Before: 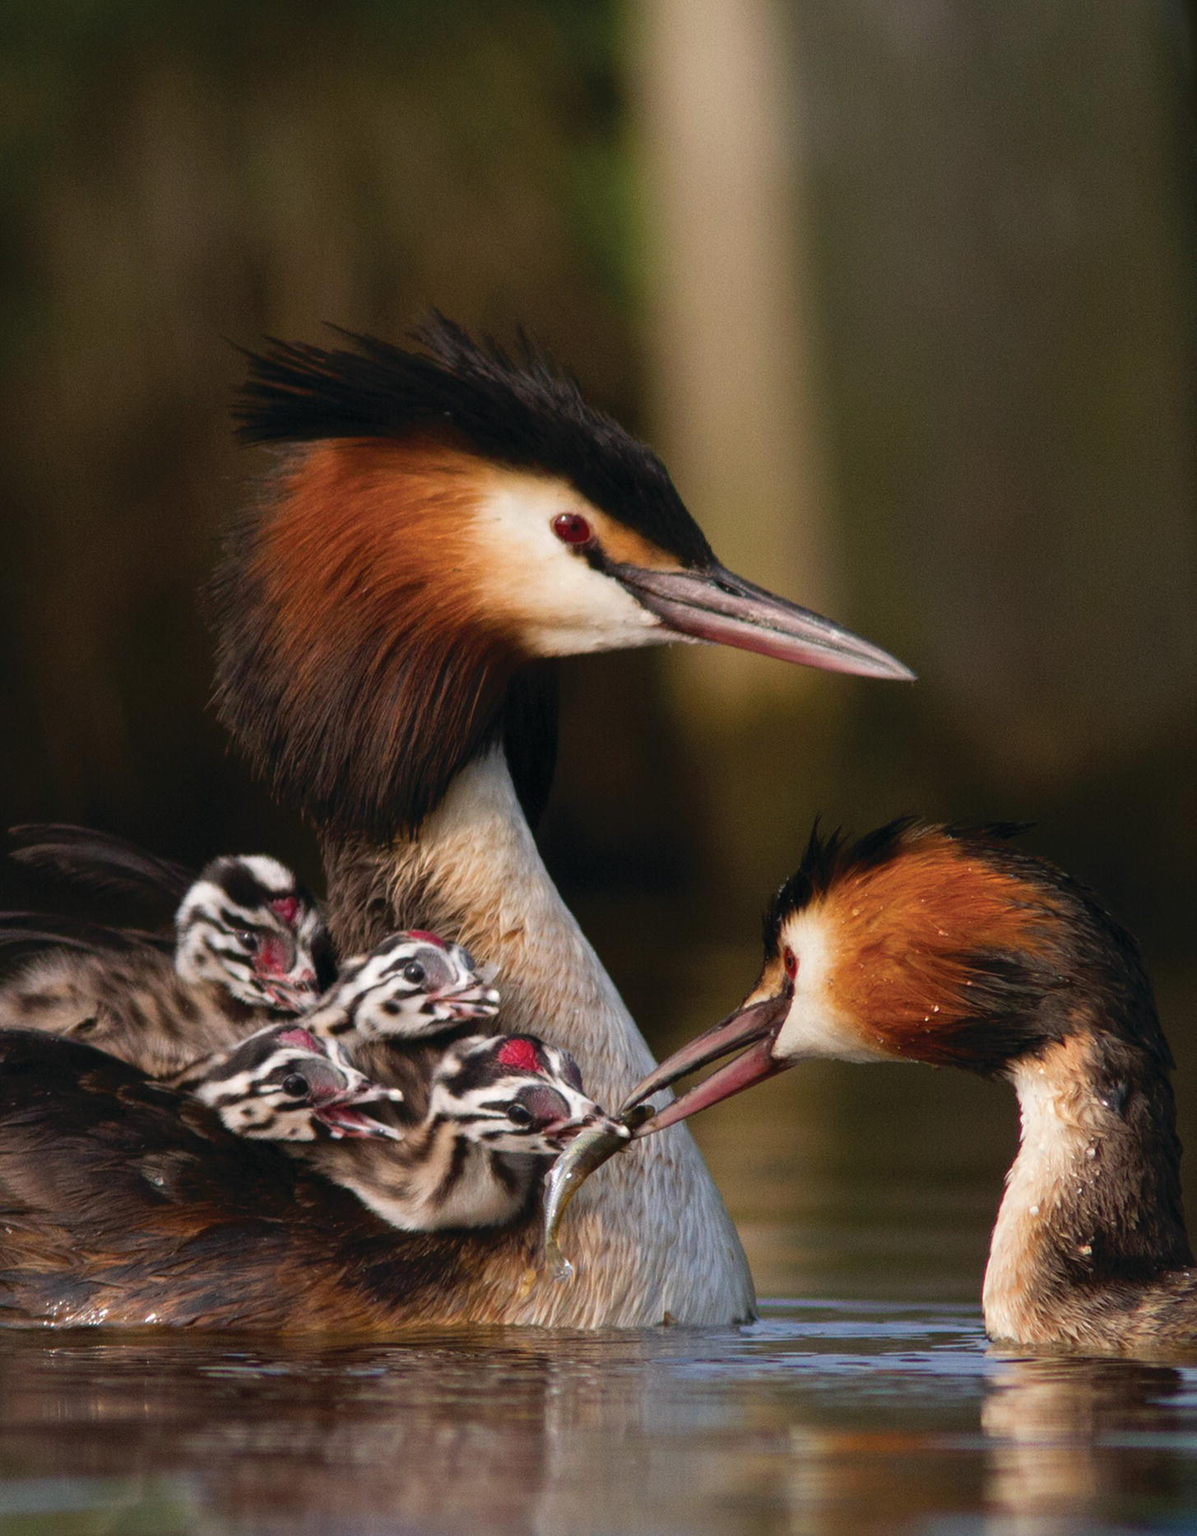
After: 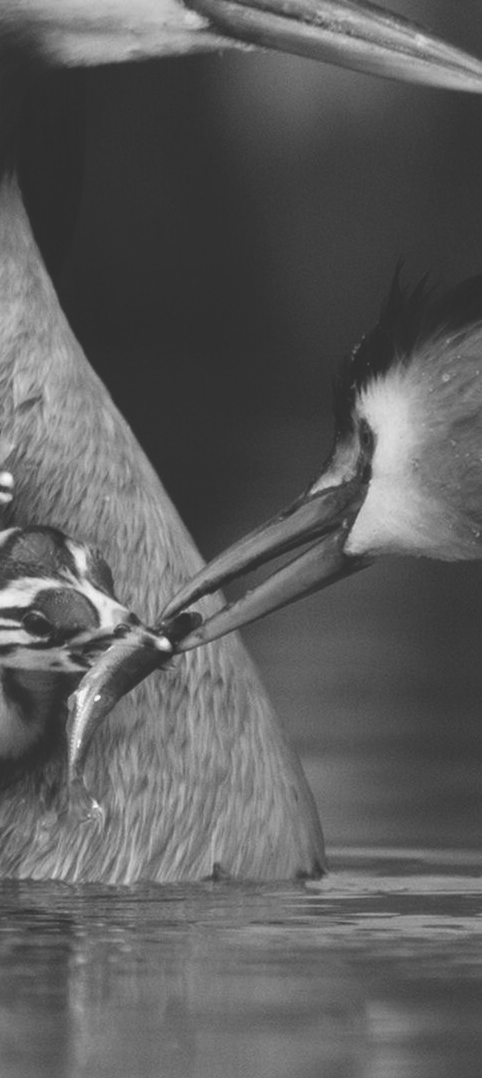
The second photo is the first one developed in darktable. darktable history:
color calibration: output gray [0.23, 0.37, 0.4, 0], gray › normalize channels true, illuminant same as pipeline (D50), adaptation XYZ, x 0.346, y 0.359, gamut compression 0
crop: left 40.878%, top 39.176%, right 25.993%, bottom 3.081%
exposure: black level correction -0.028, compensate highlight preservation false
